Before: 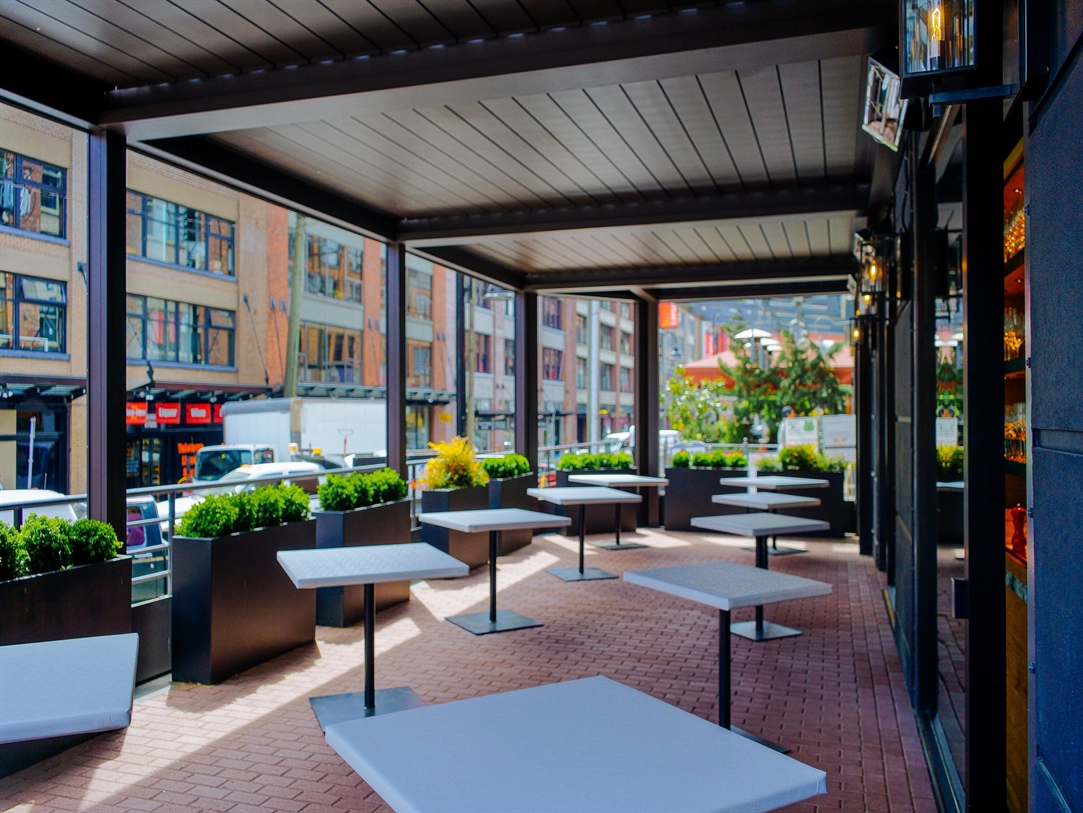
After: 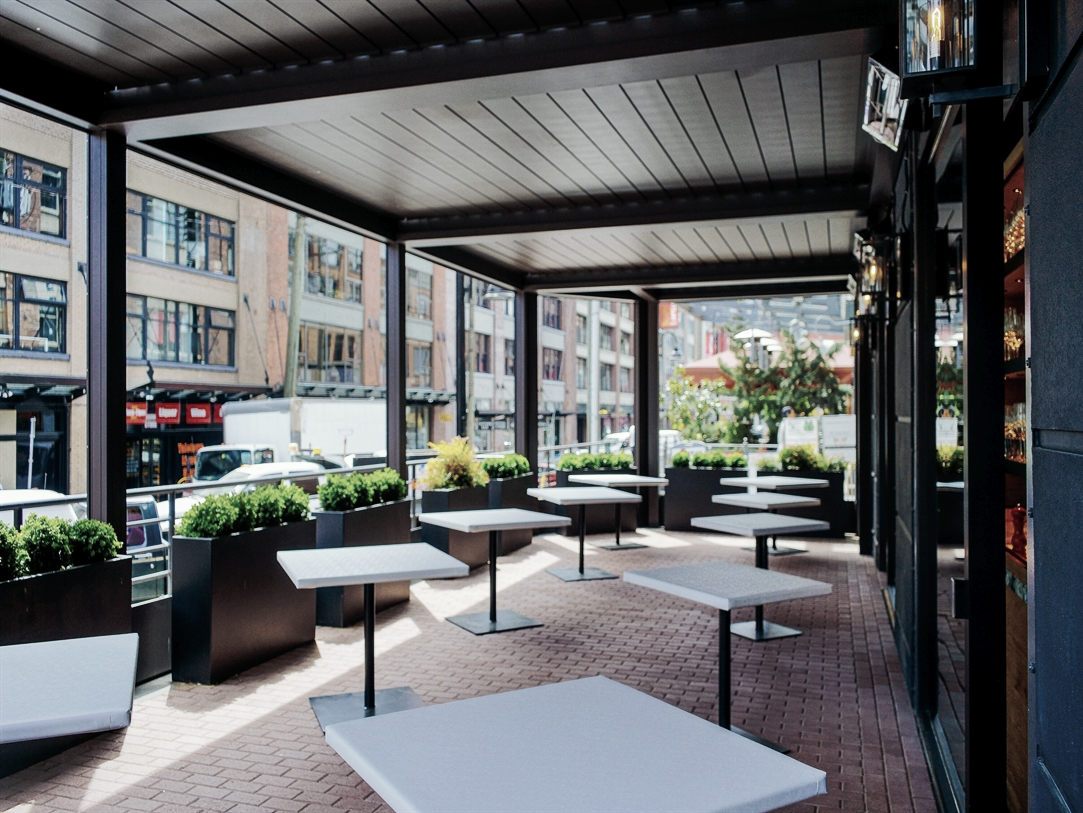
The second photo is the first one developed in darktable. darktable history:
tone curve: curves: ch0 [(0, 0) (0.003, 0.01) (0.011, 0.015) (0.025, 0.023) (0.044, 0.038) (0.069, 0.058) (0.1, 0.093) (0.136, 0.134) (0.177, 0.176) (0.224, 0.221) (0.277, 0.282) (0.335, 0.36) (0.399, 0.438) (0.468, 0.54) (0.543, 0.632) (0.623, 0.724) (0.709, 0.814) (0.801, 0.885) (0.898, 0.947) (1, 1)], preserve colors none
color look up table: target L [96.74, 88.93, 90.48, 81.01, 79.13, 77.76, 61.58, 69.91, 53.91, 45.91, 38.77, 22.47, 11.35, 200.5, 83.7, 83.14, 77.51, 74.64, 48.5, 34.71, 49.43, 33.65, 44.71, 32.96, 20.61, 17.72, 12.96, 93.96, 80.17, 75.29, 67.77, 36.77, 49.63, 50.04, 47.13, 37.53, 44.65, 37.21, 24.06, 17.36, 4.691, 6.867, 92.68, 76.25, 73.52, 69.1, 51.96, 35.3, 17.72], target a [-10.61, -15.09, -7.705, -28.74, -17.4, -22.46, -37.91, -11.75, -5.889, -8.351, -21.18, -13.95, 0.032, 0, -9.774, 0.697, 2.706, 12.81, 20.18, 39.73, 11.11, 39.83, 1.988, 17.15, 34.12, 11.5, 21.54, -0.738, 10.41, 1.613, 19.9, 44.46, -7.393, 26.75, 18.75, 32.91, 4.575, 8.963, 36.1, 27.23, 13.95, 7.373, -13.29, -31.2, -14.65, -2.448, -5.483, -13.31, -4.743], target b [21.49, 22.44, 5.646, 5.96, 9.67, 37.87, 28.91, 2.846, 9.766, 22.36, 13.35, 15.44, 3.821, 0, 45.75, 16.02, 23.09, 3.243, 27.89, 11.27, 19.94, -2.408, 1.271, 8.333, 19.38, 8.072, -1.282, -0.235, -8.238, -13.39, -18.27, -26.99, -28.2, -30.12, -4.141, -15.74, -15.86, -37.38, -37.86, -14.46, -29.05, -8.045, -3.499, -14.93, -17.07, -4.301, -15.66, -3.251, -12.15], num patches 49
